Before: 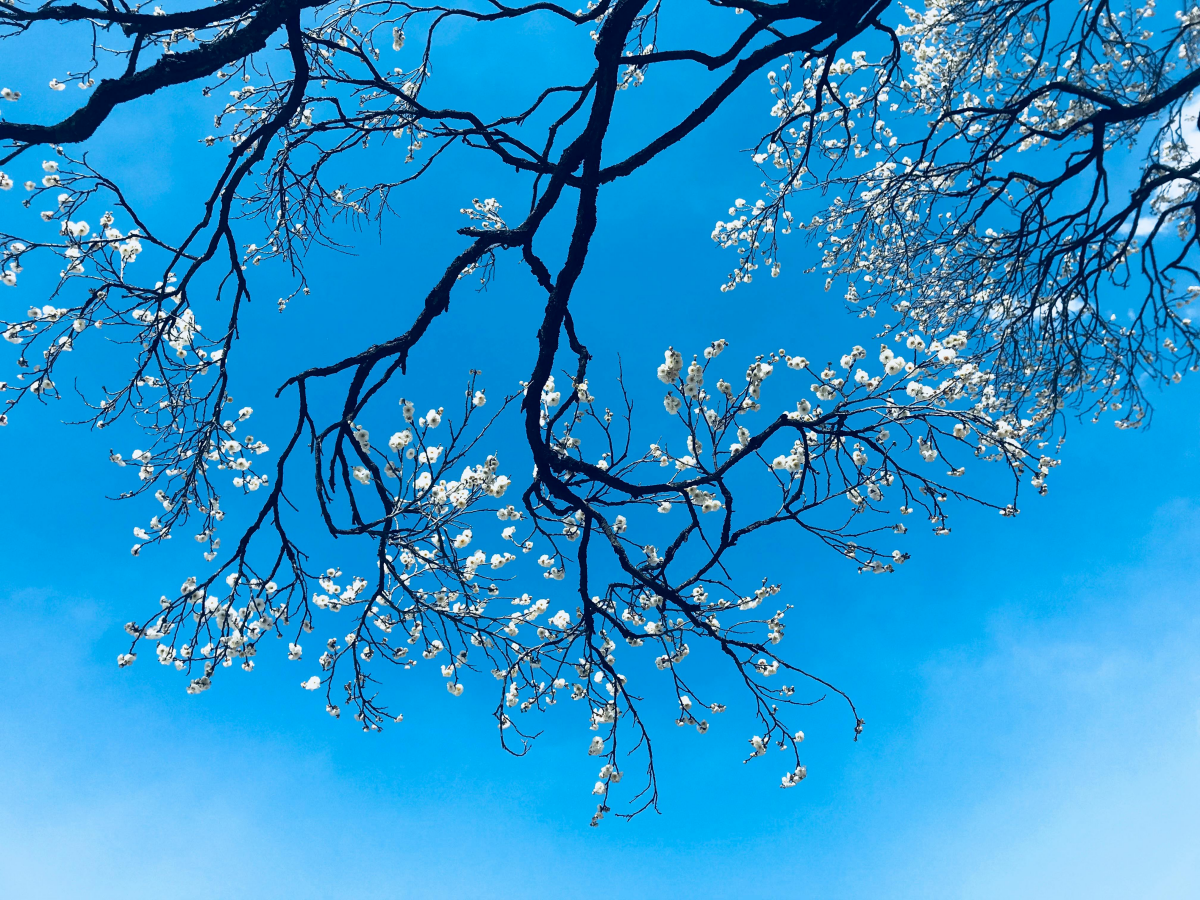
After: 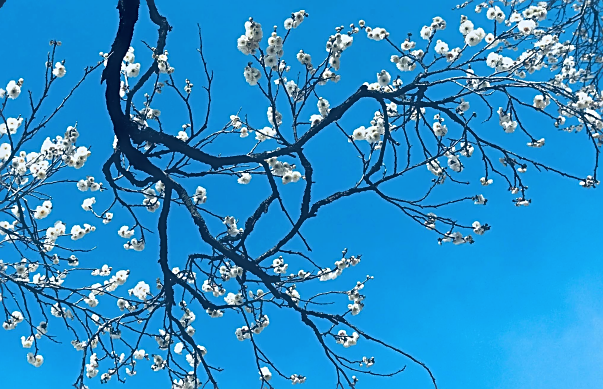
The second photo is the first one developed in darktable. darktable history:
sharpen: on, module defaults
crop: left 35.03%, top 36.625%, right 14.663%, bottom 20.057%
haze removal: strength -0.1, adaptive false
